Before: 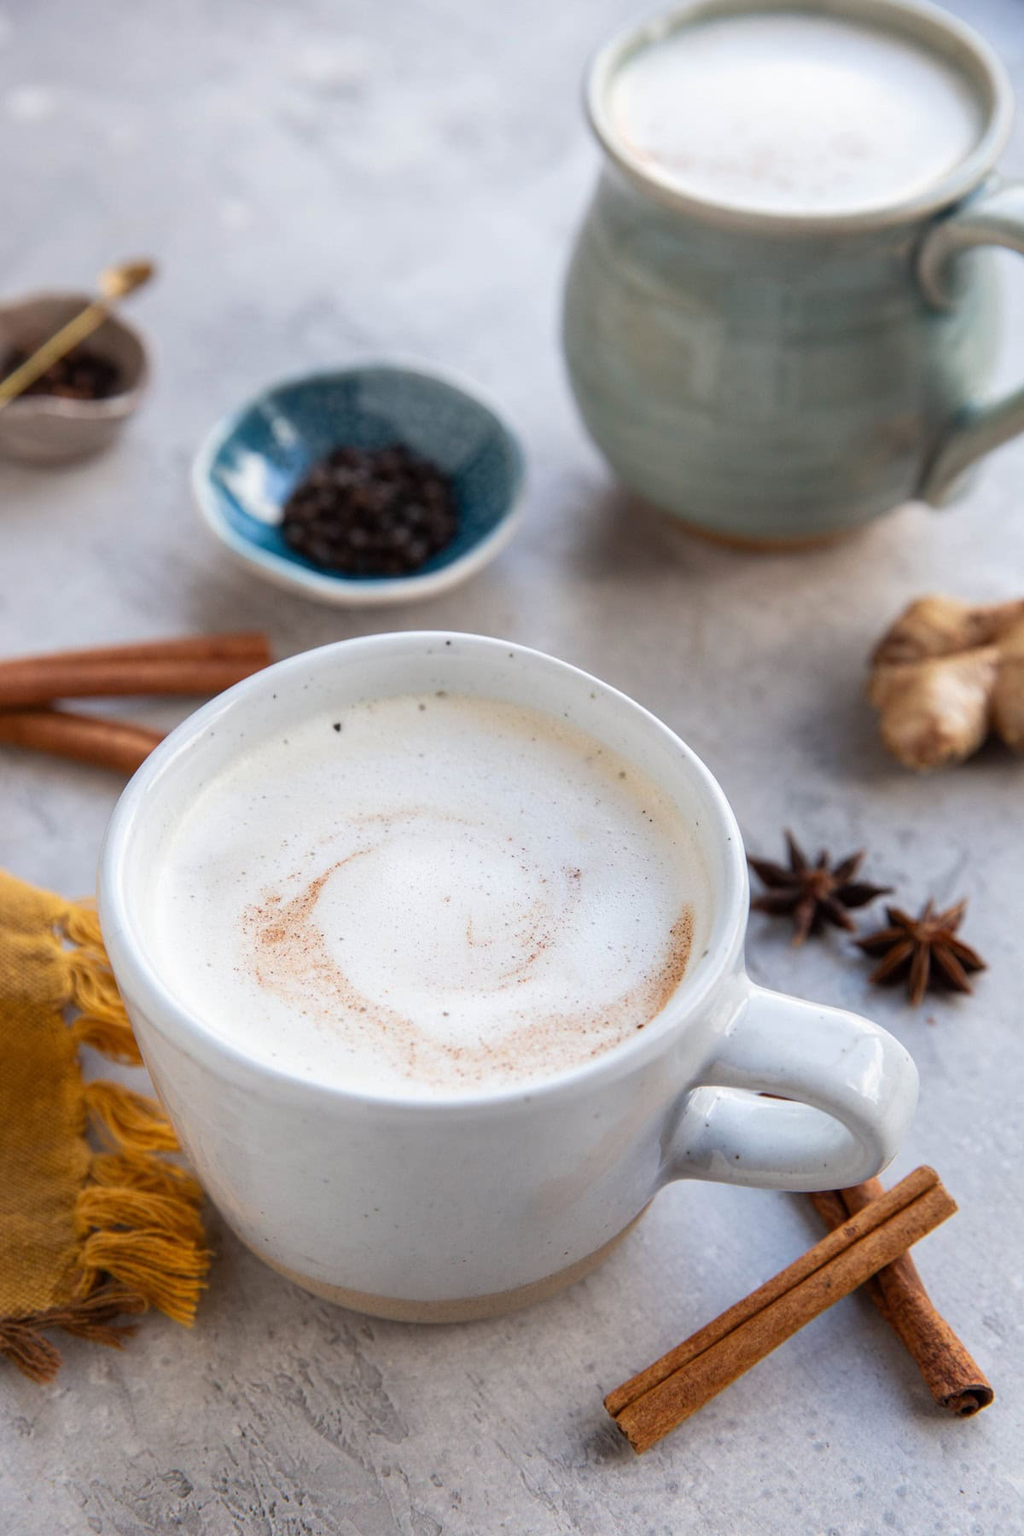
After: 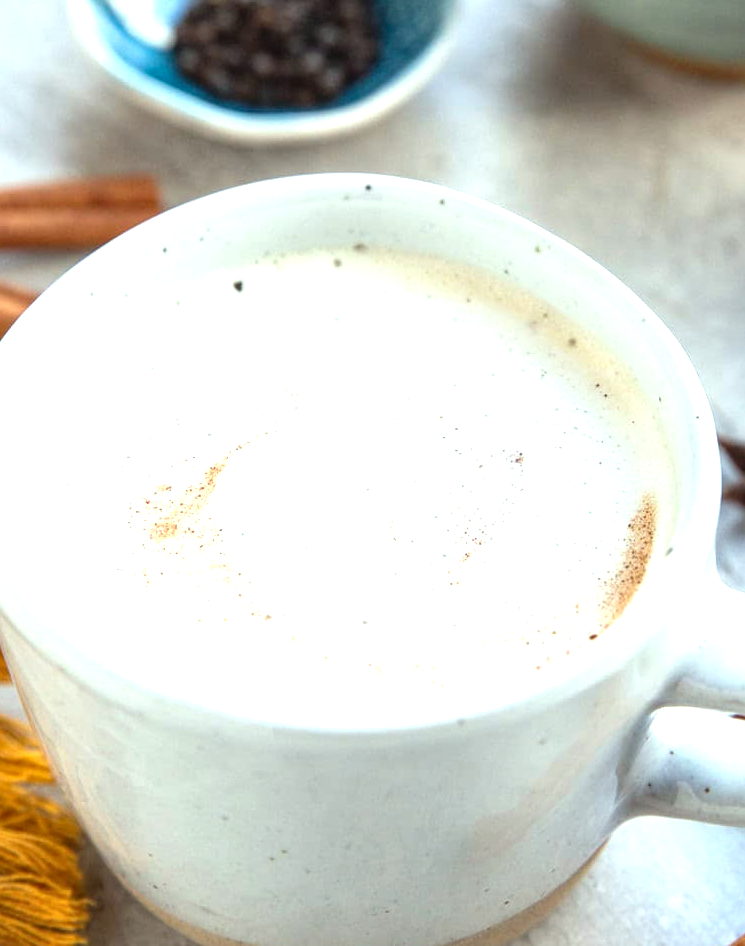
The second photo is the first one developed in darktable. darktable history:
color correction: highlights a* -8.03, highlights b* 3.19
crop: left 13.093%, top 31.476%, right 24.767%, bottom 15.925%
local contrast: on, module defaults
exposure: exposure 1 EV, compensate highlight preservation false
